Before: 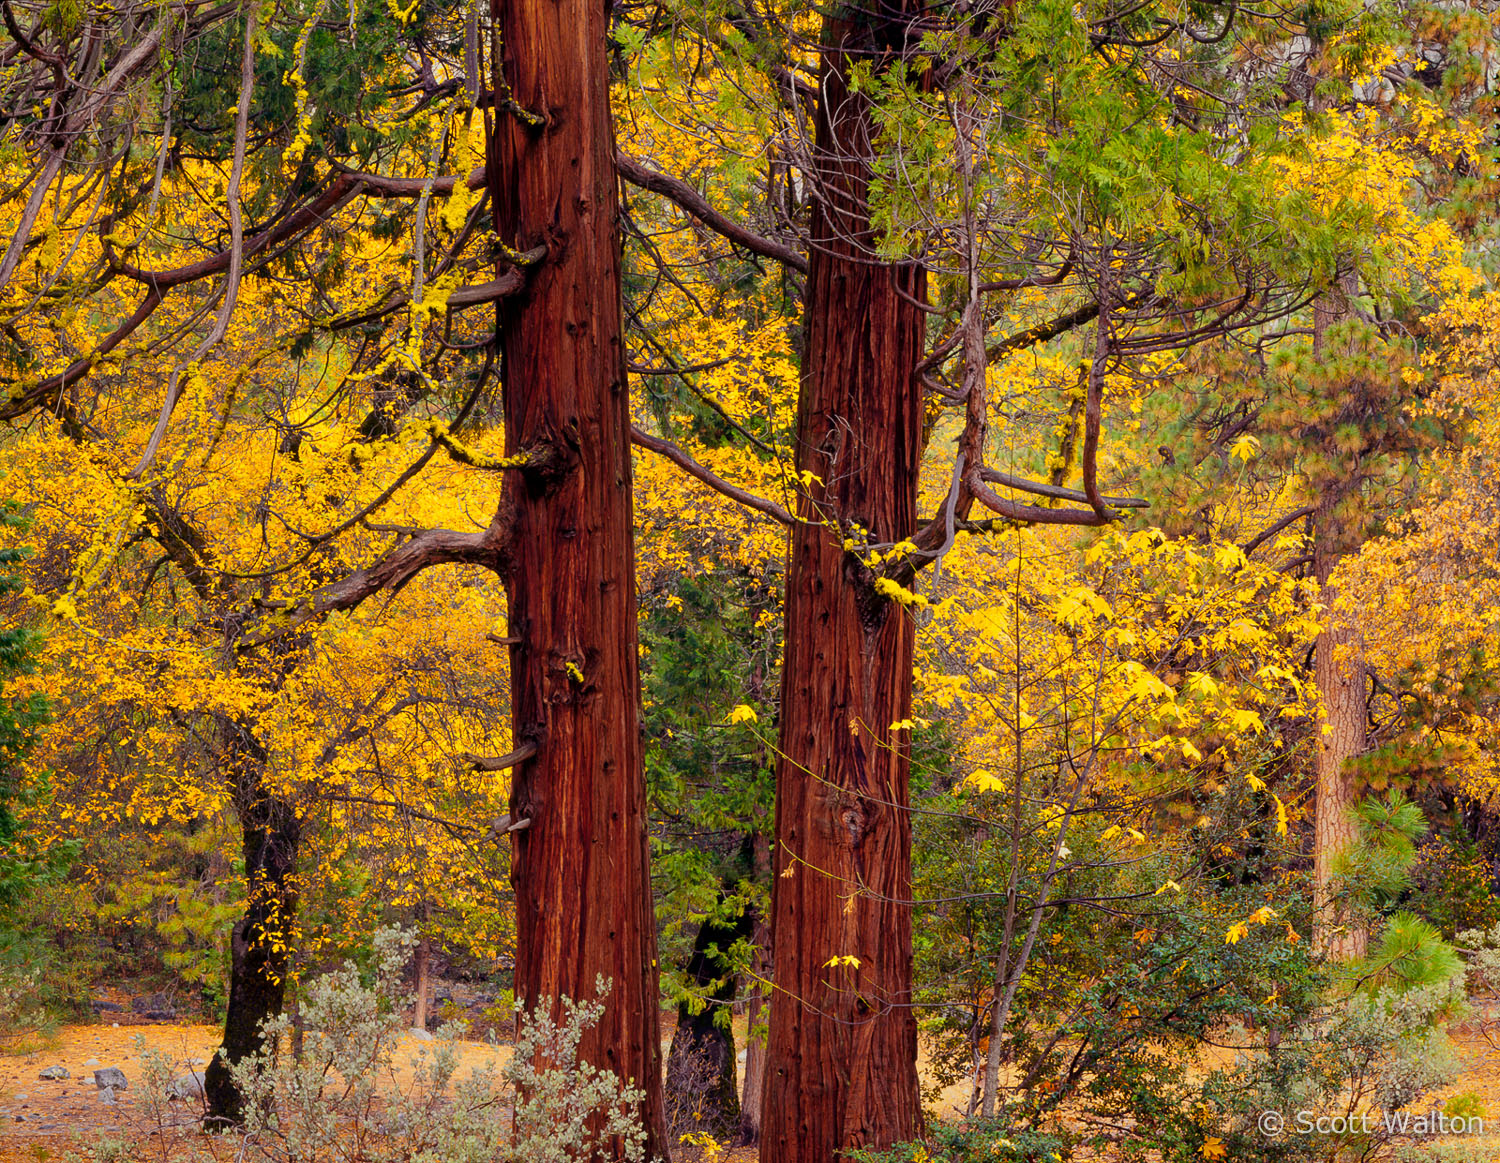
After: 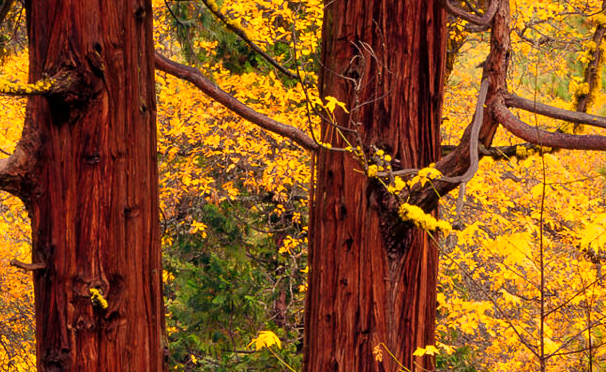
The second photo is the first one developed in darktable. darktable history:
crop: left 31.751%, top 32.172%, right 27.8%, bottom 35.83%
white balance: red 1.123, blue 0.83
